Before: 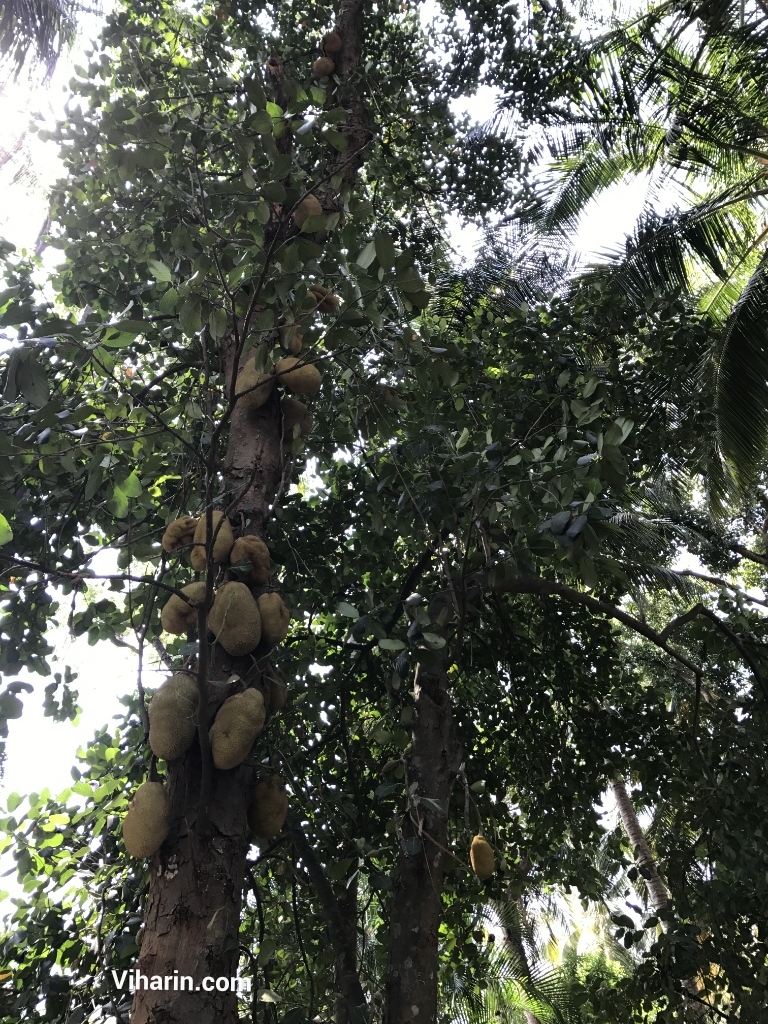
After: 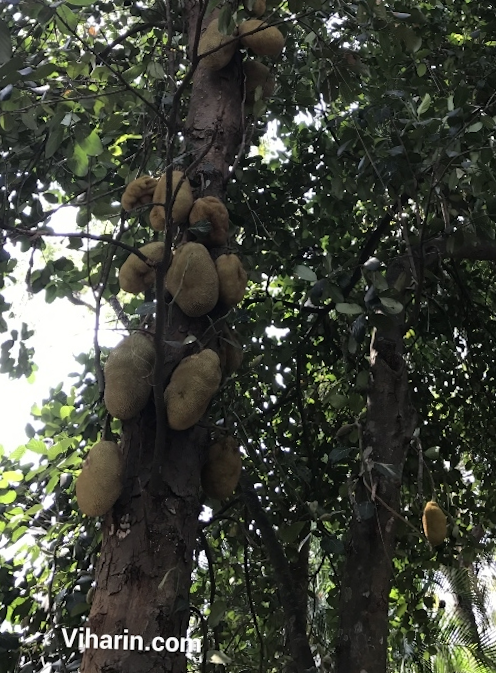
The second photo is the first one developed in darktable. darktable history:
crop and rotate: angle -1.25°, left 4.039%, top 32.369%, right 29.463%
